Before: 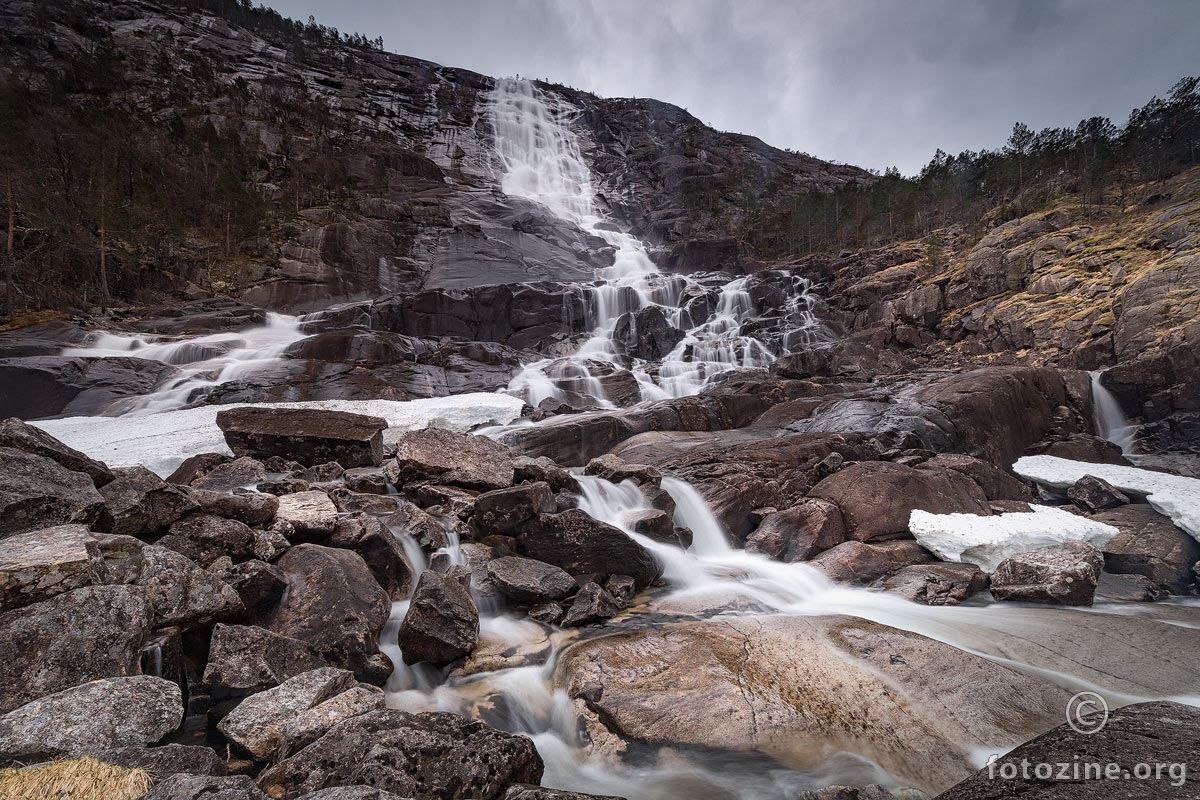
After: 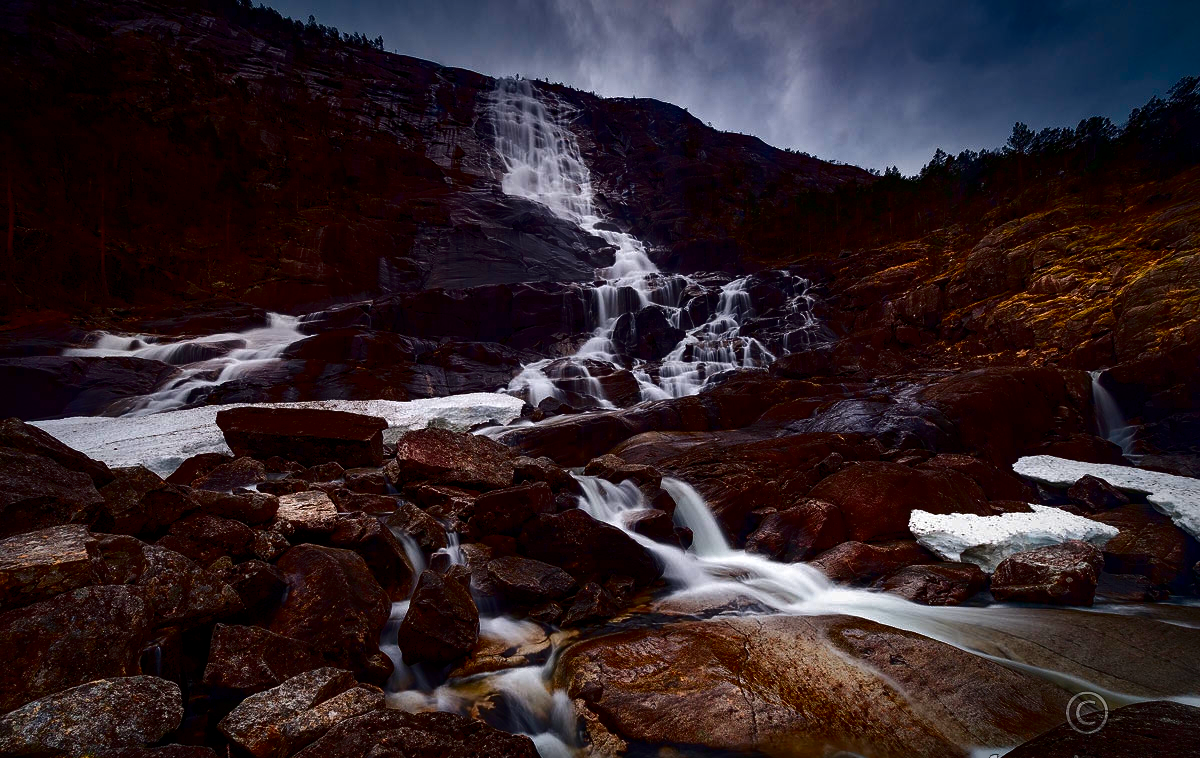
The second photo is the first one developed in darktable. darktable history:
crop and rotate: top 0.004%, bottom 5.222%
exposure: exposure 0.077 EV, compensate highlight preservation false
contrast brightness saturation: brightness -0.991, saturation 0.994
shadows and highlights: shadows 29.38, highlights -28.94, low approximation 0.01, soften with gaussian
vignetting: fall-off radius 100.05%, saturation 0.382, width/height ratio 1.343
